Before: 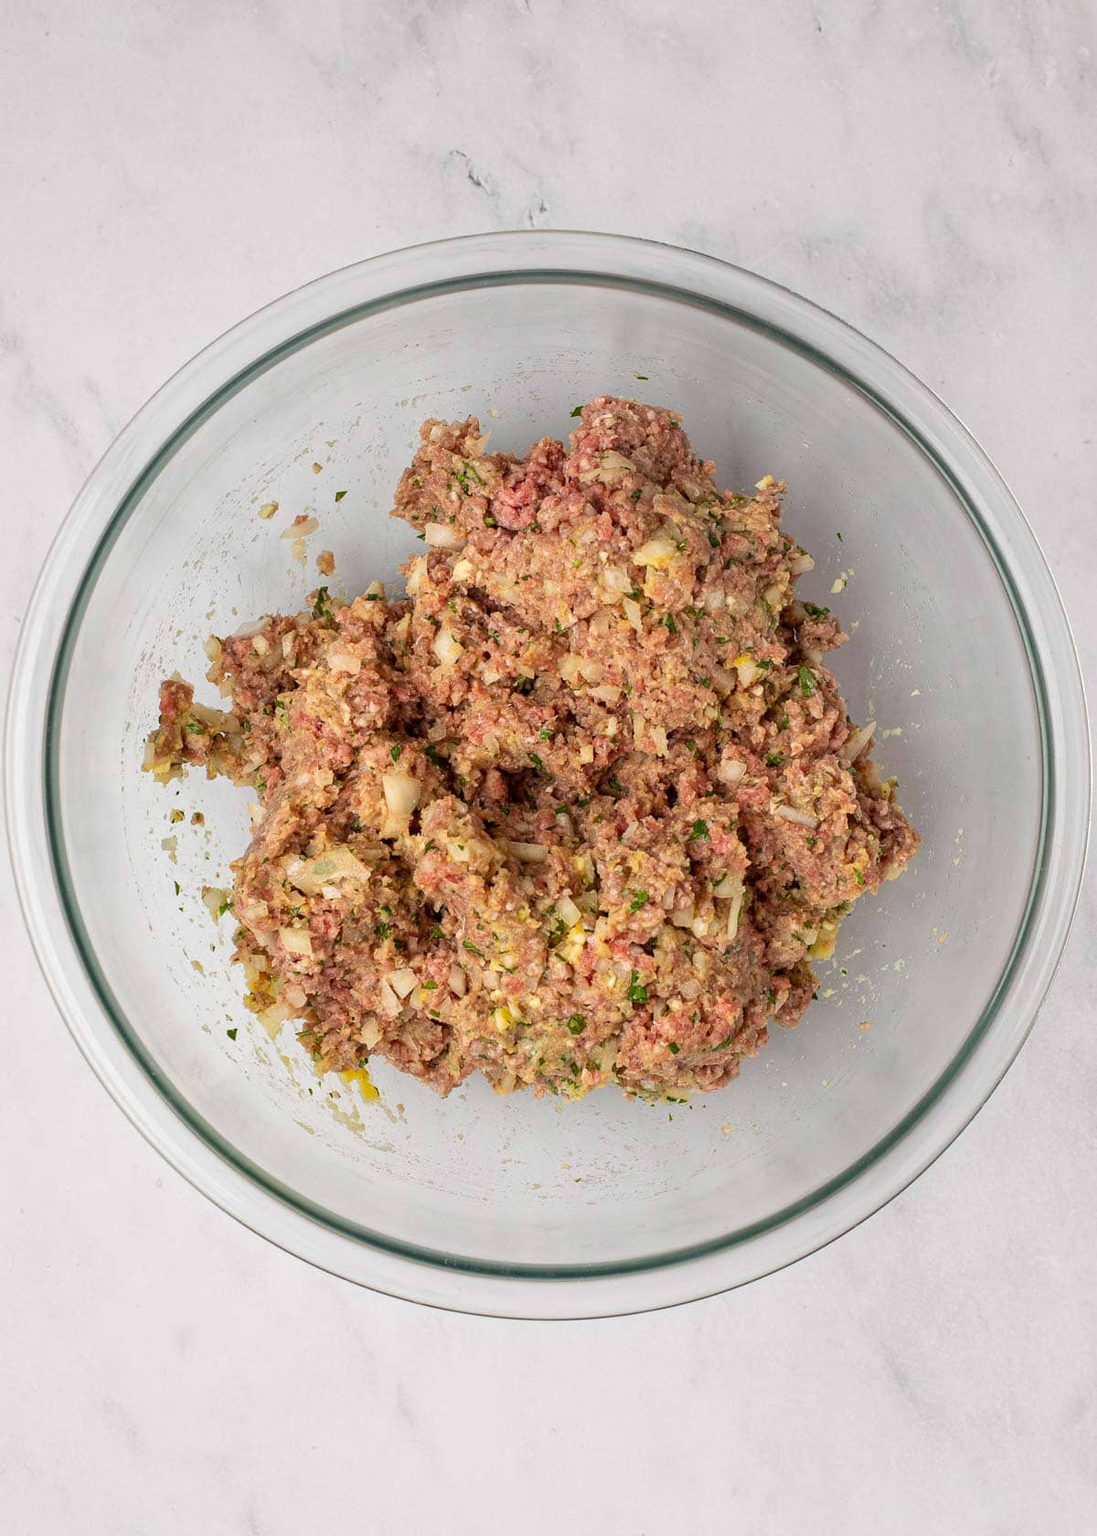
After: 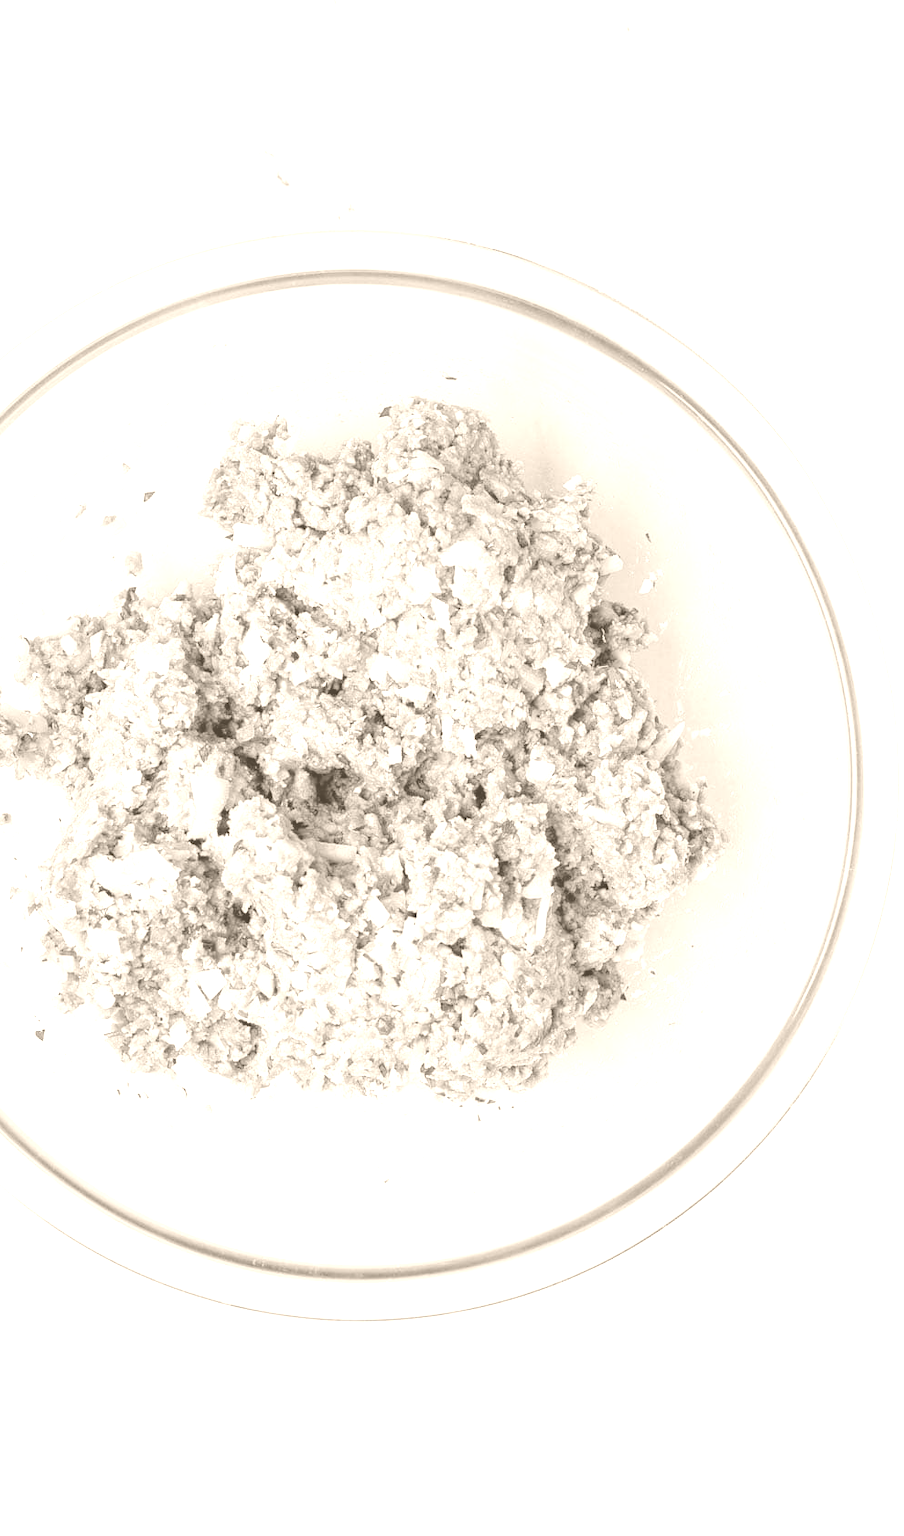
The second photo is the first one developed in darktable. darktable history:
exposure: black level correction 0, exposure 1.1 EV, compensate exposure bias true, compensate highlight preservation false
crop: left 17.582%, bottom 0.031%
colorize: hue 34.49°, saturation 35.33%, source mix 100%, version 1
filmic rgb: black relative exposure -6.59 EV, white relative exposure 4.71 EV, hardness 3.13, contrast 0.805
